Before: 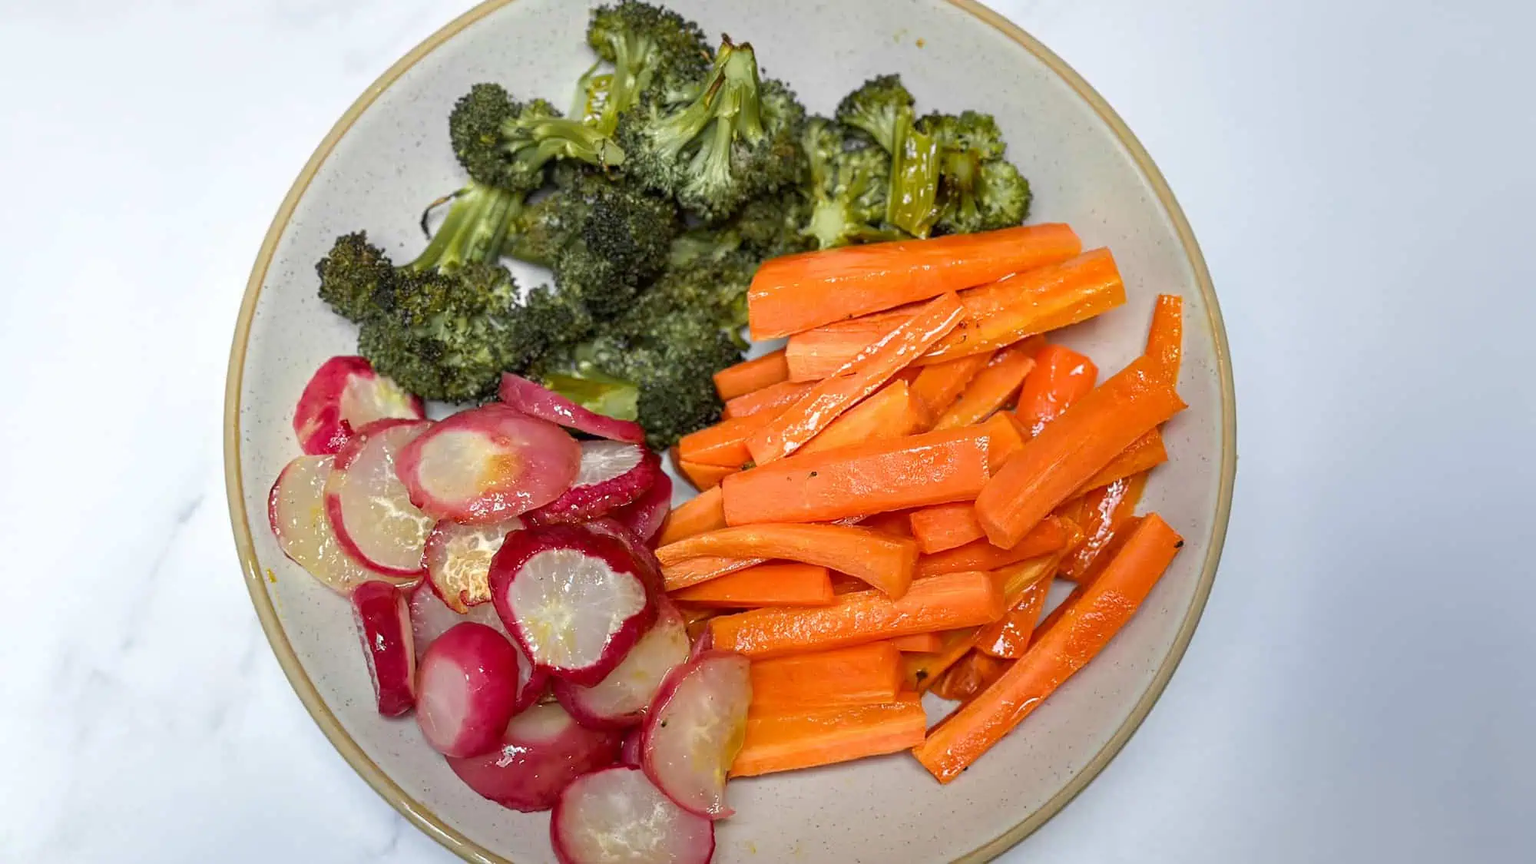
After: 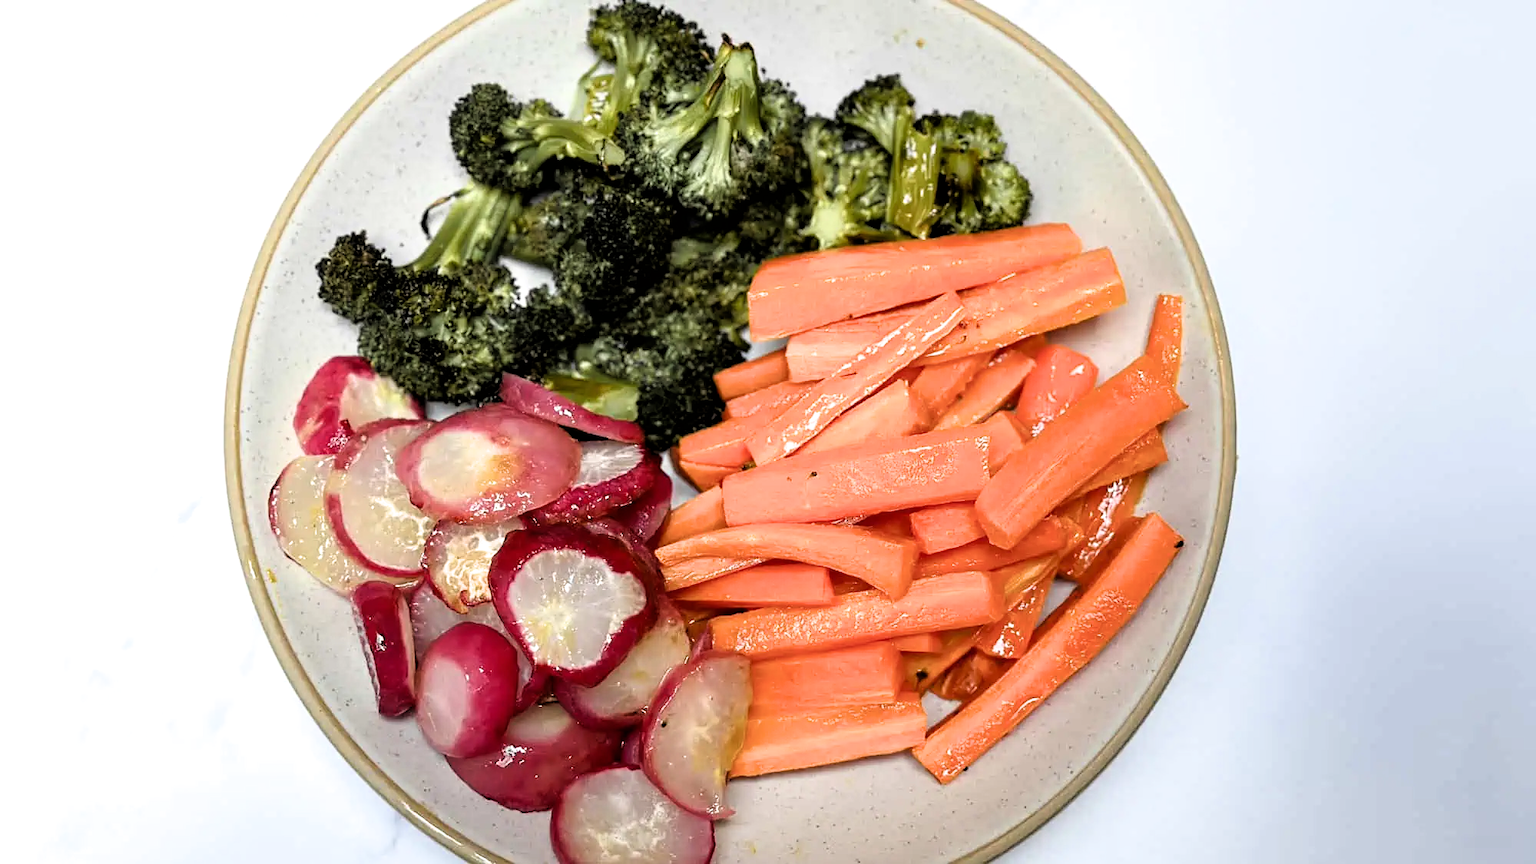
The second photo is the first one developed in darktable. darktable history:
filmic rgb: black relative exposure -3.61 EV, white relative exposure 2.13 EV, hardness 3.64
